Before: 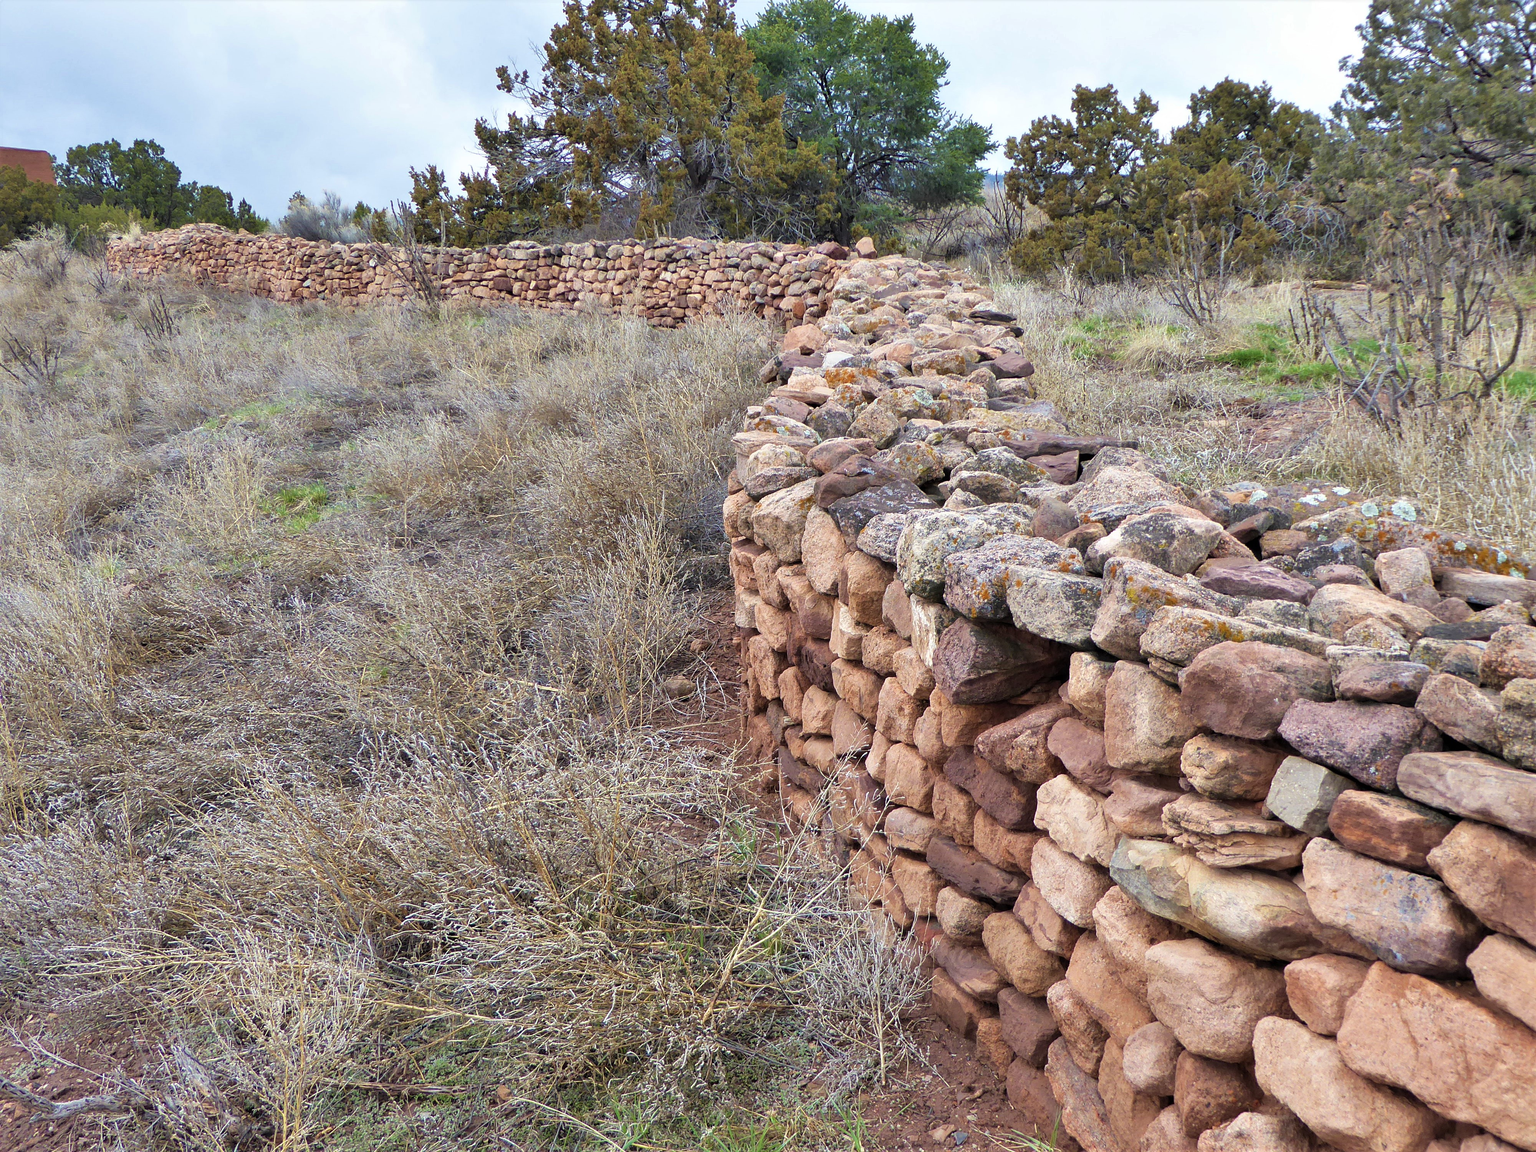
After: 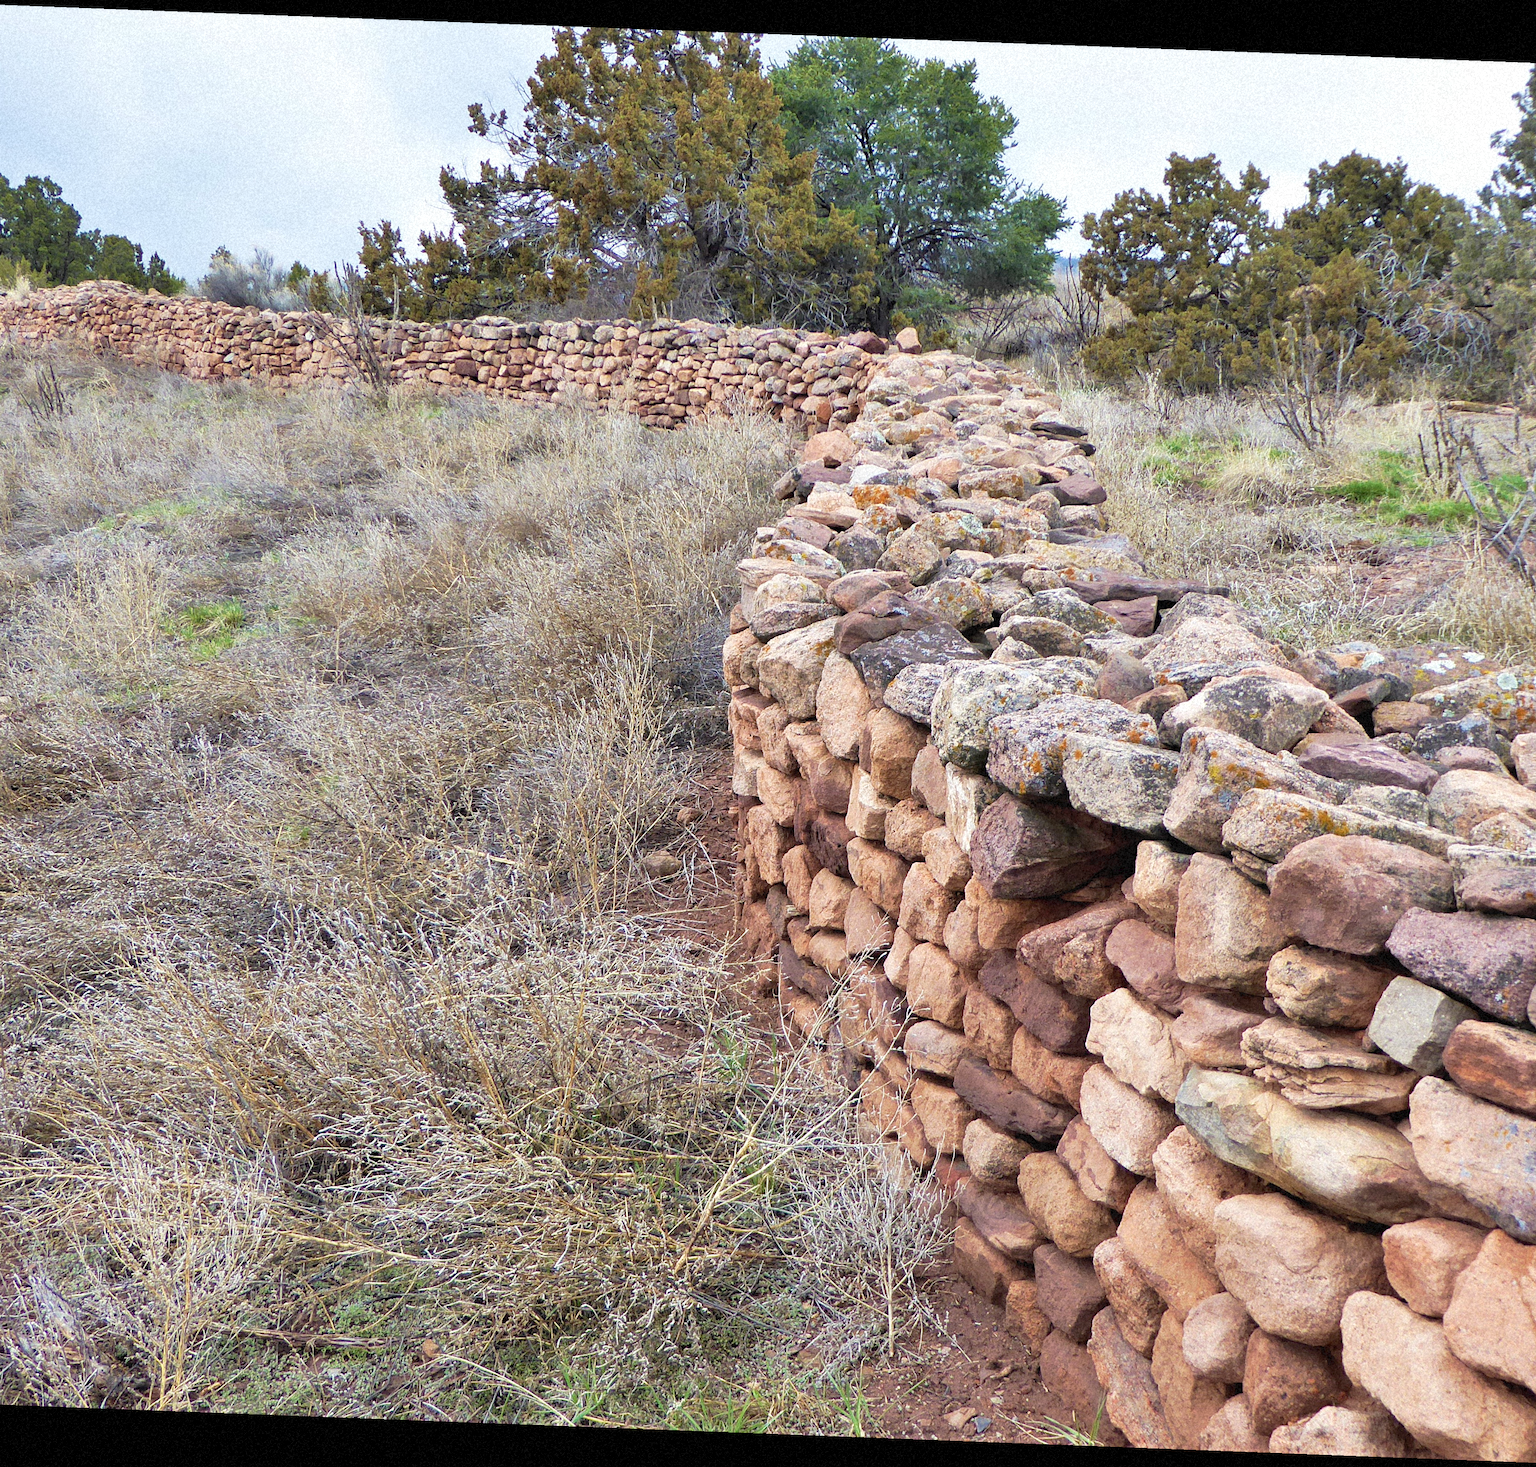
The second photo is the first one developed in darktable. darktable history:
grain: mid-tones bias 0%
rotate and perspective: rotation 2.17°, automatic cropping off
crop and rotate: left 9.597%, right 10.195%
tone curve: curves: ch0 [(0, 0) (0.003, 0.032) (0.011, 0.033) (0.025, 0.036) (0.044, 0.046) (0.069, 0.069) (0.1, 0.108) (0.136, 0.157) (0.177, 0.208) (0.224, 0.256) (0.277, 0.313) (0.335, 0.379) (0.399, 0.444) (0.468, 0.514) (0.543, 0.595) (0.623, 0.687) (0.709, 0.772) (0.801, 0.854) (0.898, 0.933) (1, 1)], preserve colors none
